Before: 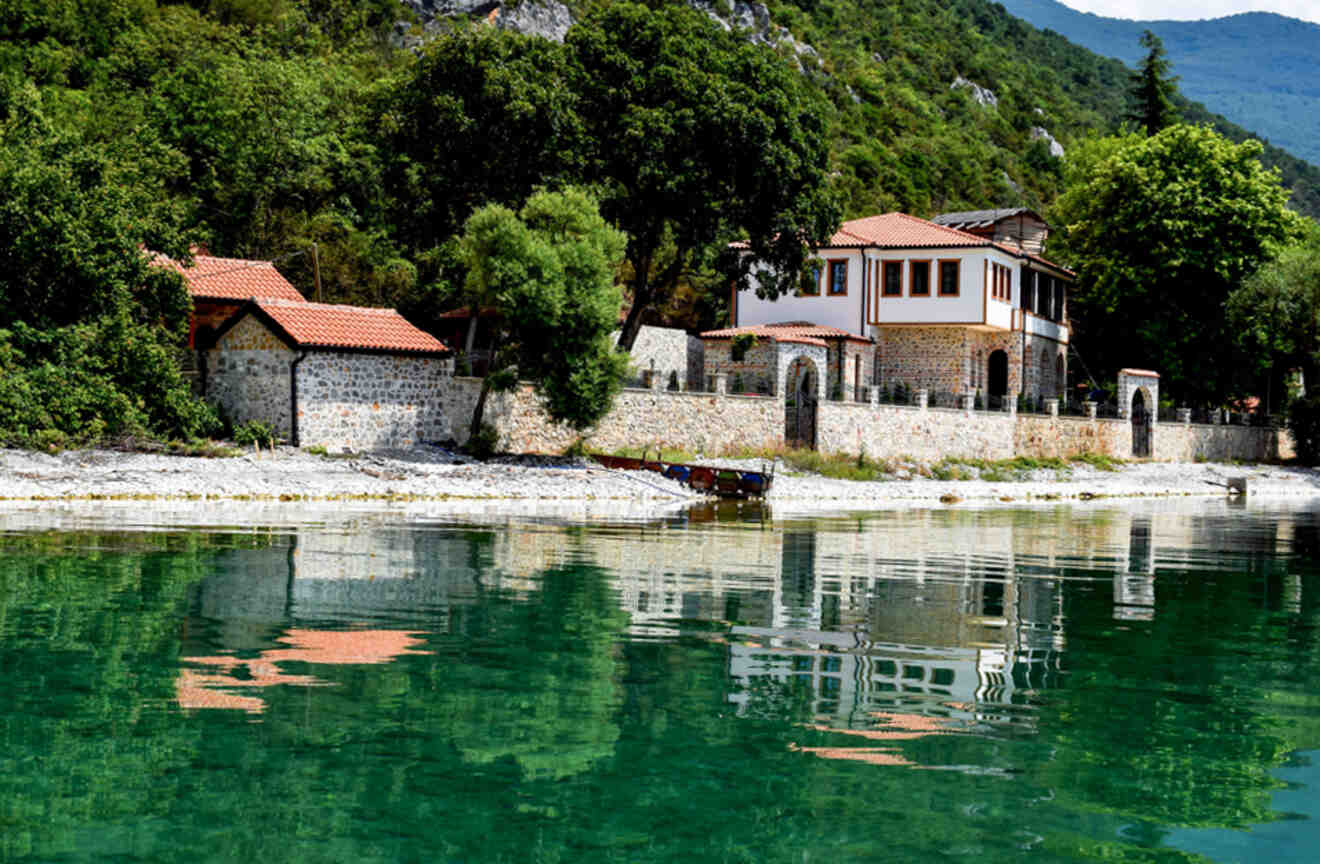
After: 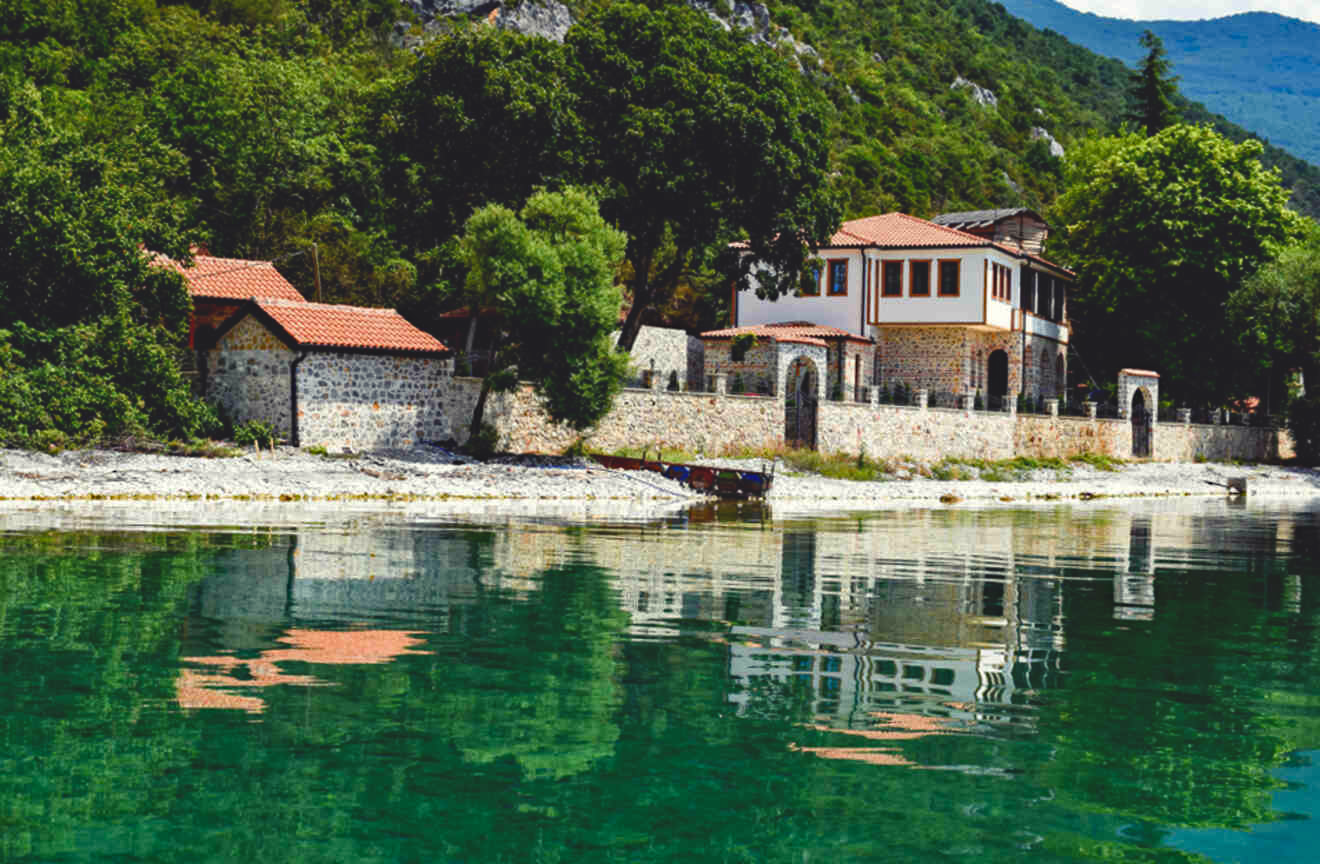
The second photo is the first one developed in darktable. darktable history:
exposure: black level correction -0.015, exposure -0.134 EV, compensate highlight preservation false
color balance rgb: shadows lift › chroma 3.125%, shadows lift › hue 279.83°, highlights gain › luminance 6.327%, highlights gain › chroma 2.599%, highlights gain › hue 92.71°, linear chroma grading › shadows -7.72%, linear chroma grading › global chroma 9.99%, perceptual saturation grading › global saturation 0.791%, perceptual saturation grading › highlights -19.954%, perceptual saturation grading › shadows 19.876%, global vibrance 20%
haze removal: compatibility mode true, adaptive false
